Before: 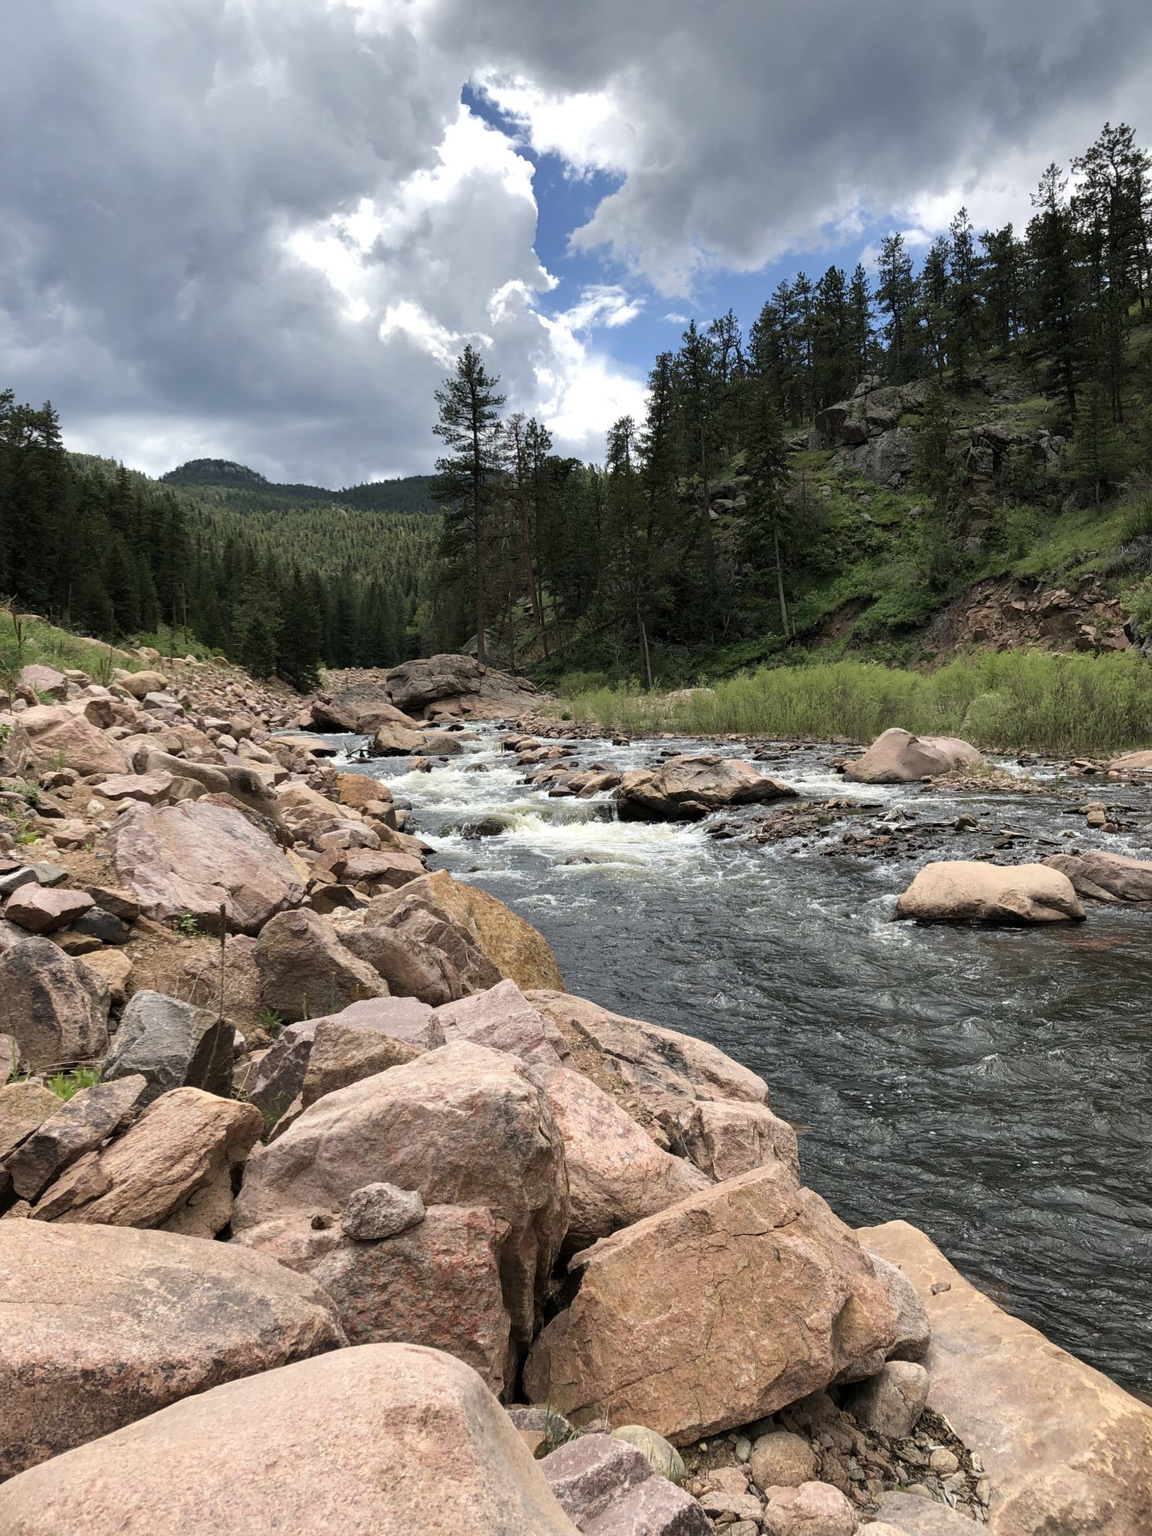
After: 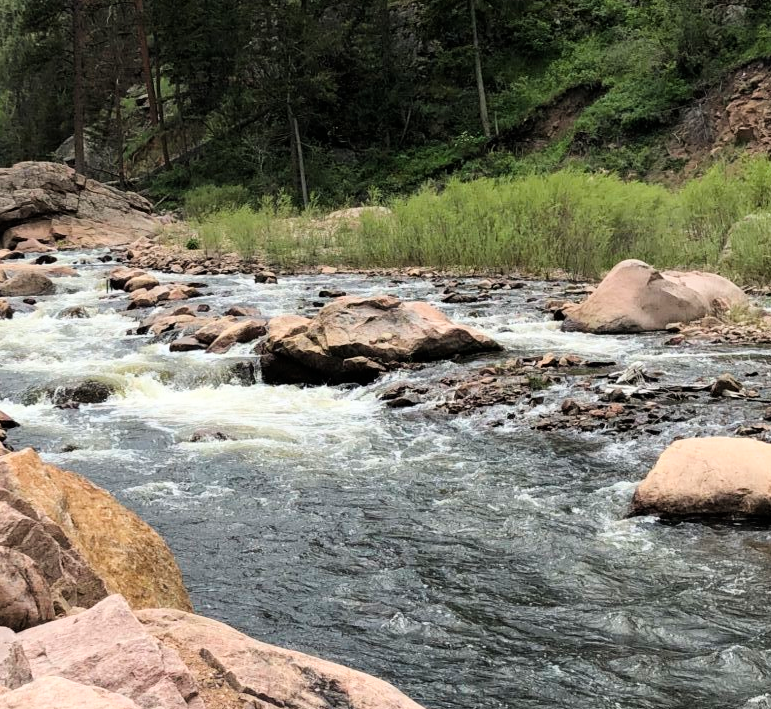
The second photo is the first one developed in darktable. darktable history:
tone curve: curves: ch0 [(0, 0) (0.004, 0.001) (0.133, 0.112) (0.325, 0.362) (0.832, 0.893) (1, 1)], color space Lab, linked channels, preserve colors none
crop: left 36.607%, top 34.735%, right 13.146%, bottom 30.611%
